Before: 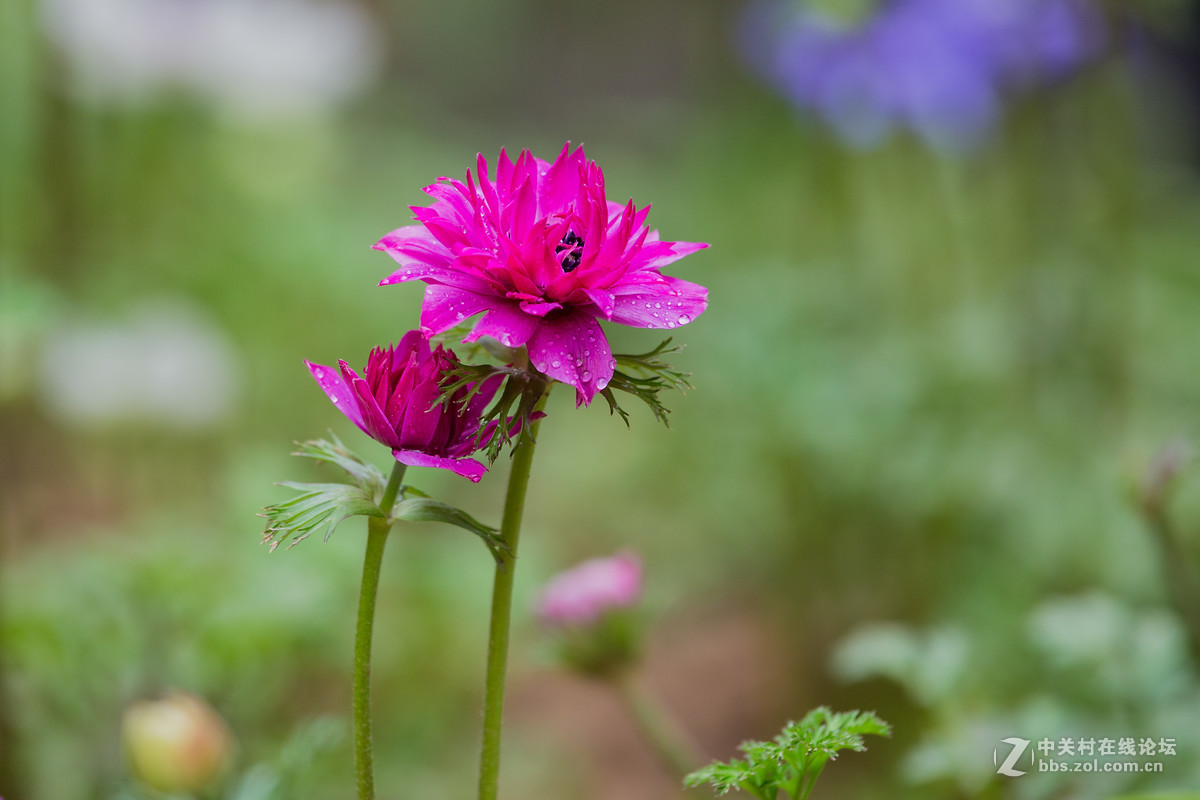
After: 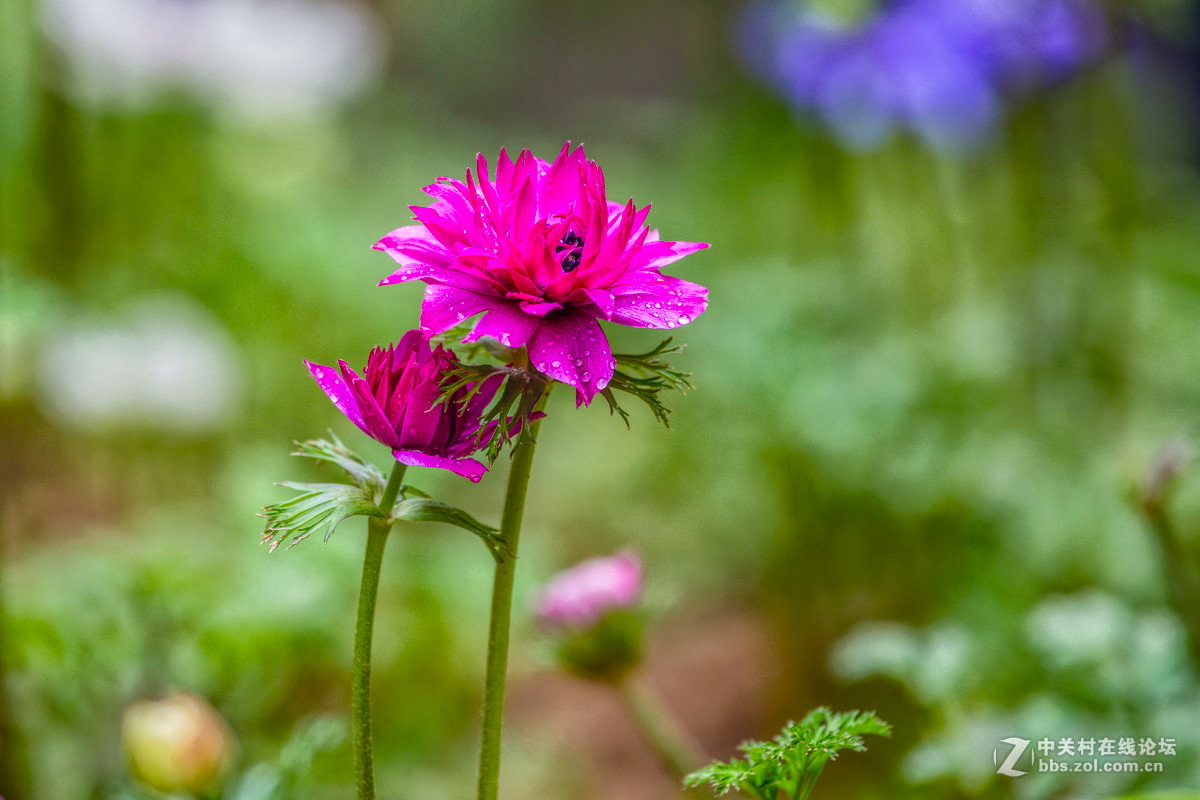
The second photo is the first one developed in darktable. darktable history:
color balance rgb: highlights gain › chroma 0.196%, highlights gain › hue 330.37°, global offset › chroma 0.052%, global offset › hue 253.99°, linear chroma grading › global chroma 25.572%, perceptual saturation grading › global saturation 20%, perceptual saturation grading › highlights -49.875%, perceptual saturation grading › shadows 25.637%, perceptual brilliance grading › highlights 11.129%, perceptual brilliance grading › shadows -10.92%, global vibrance 20%
local contrast: highlights 20%, shadows 31%, detail 199%, midtone range 0.2
